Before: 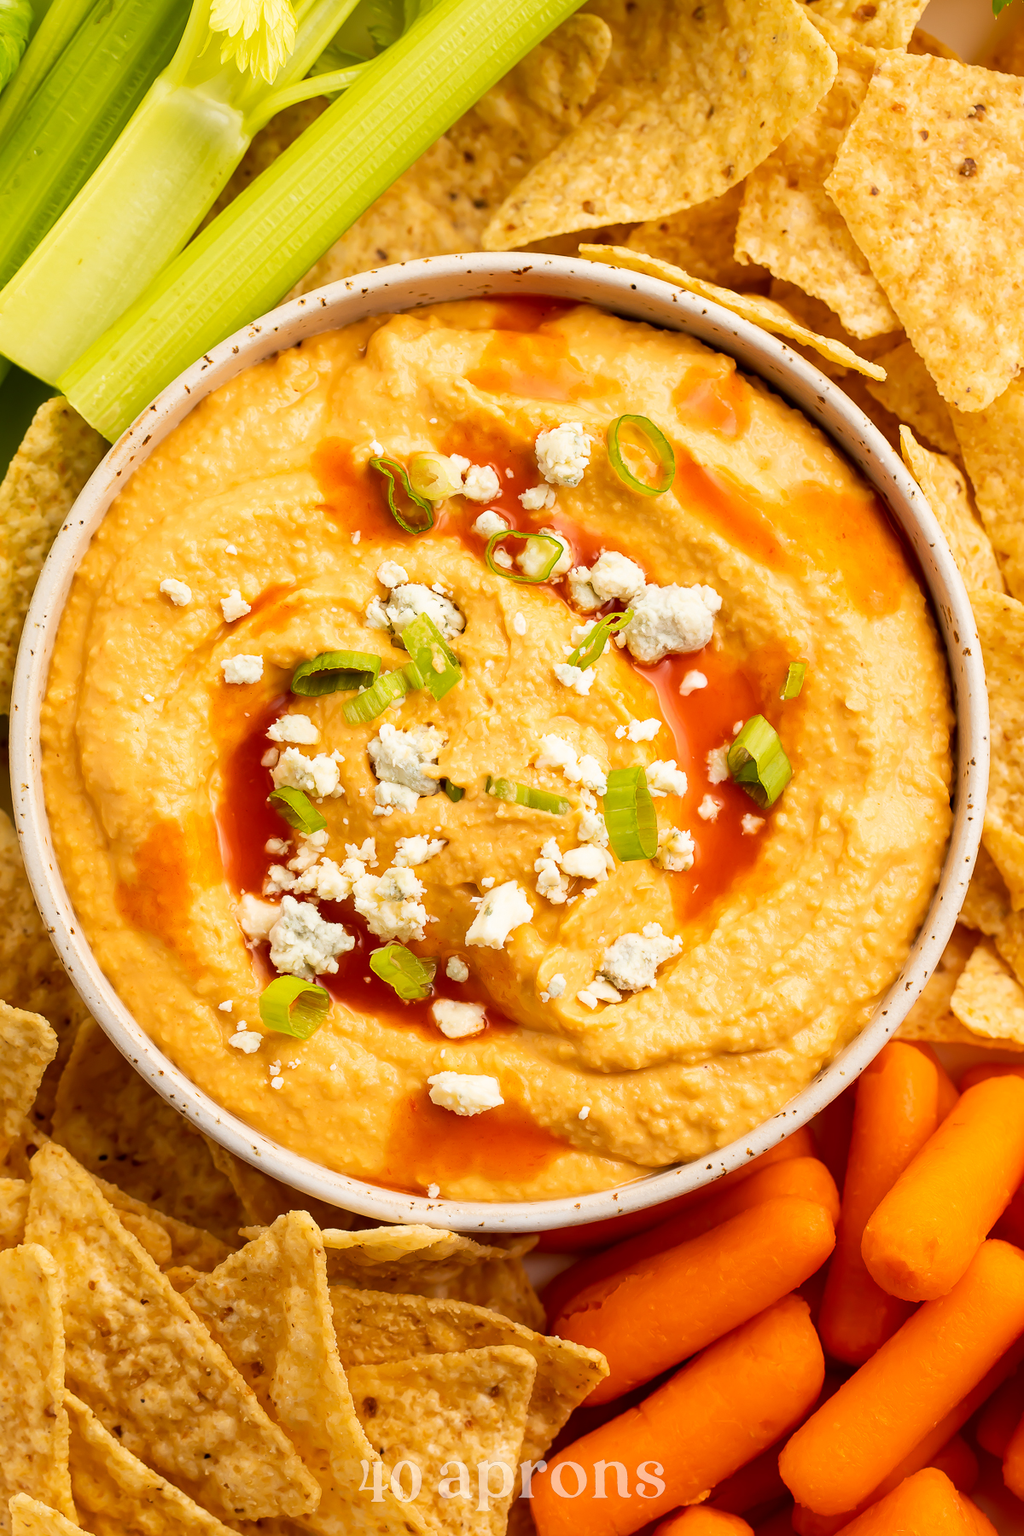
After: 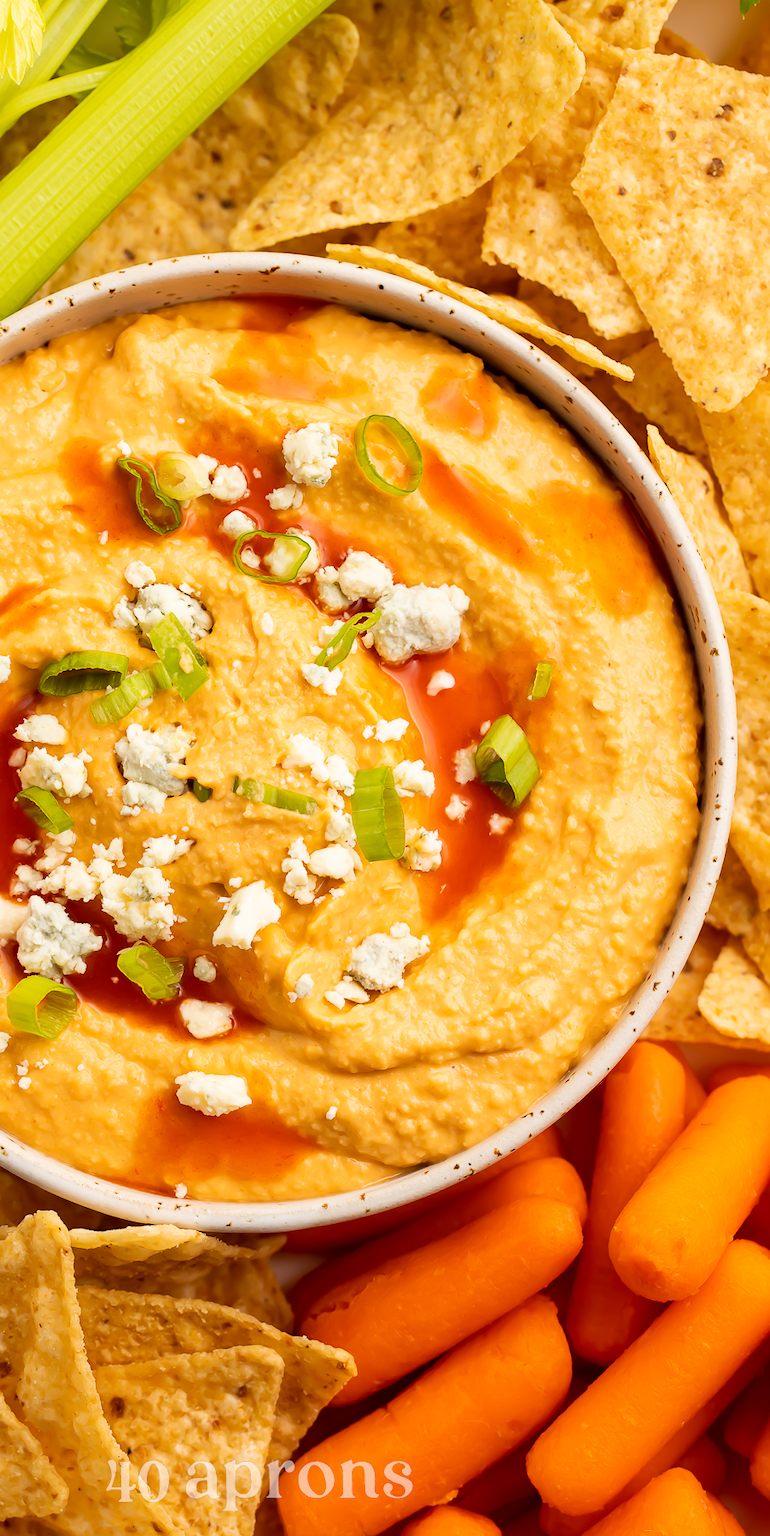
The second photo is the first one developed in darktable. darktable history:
crop and rotate: left 24.715%
